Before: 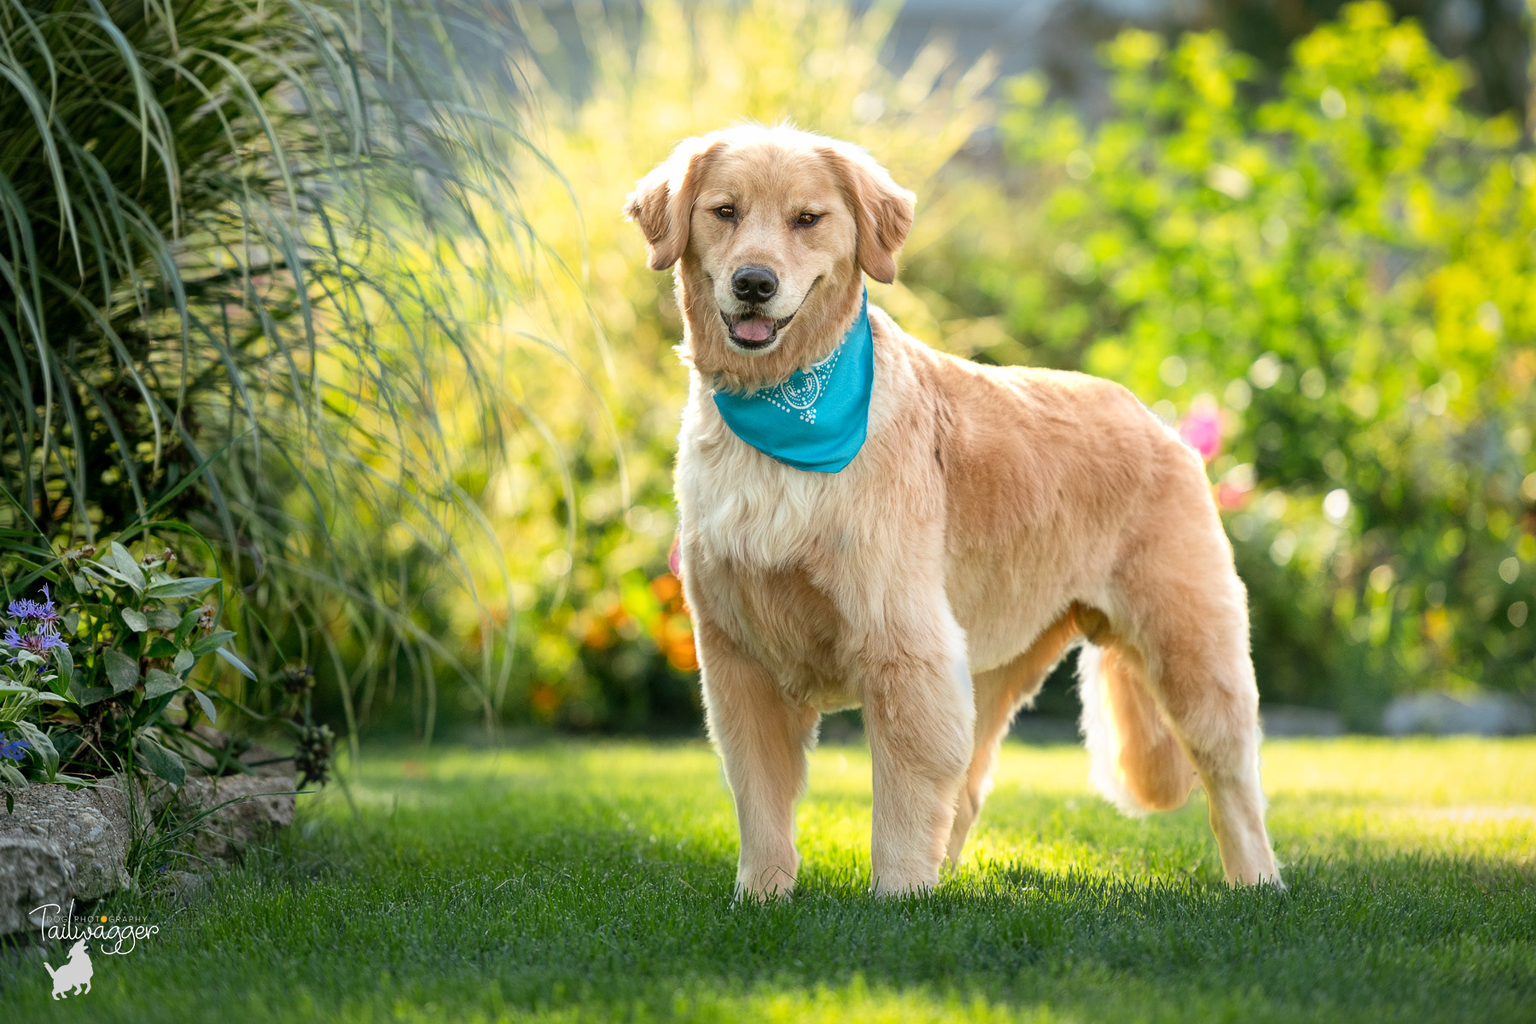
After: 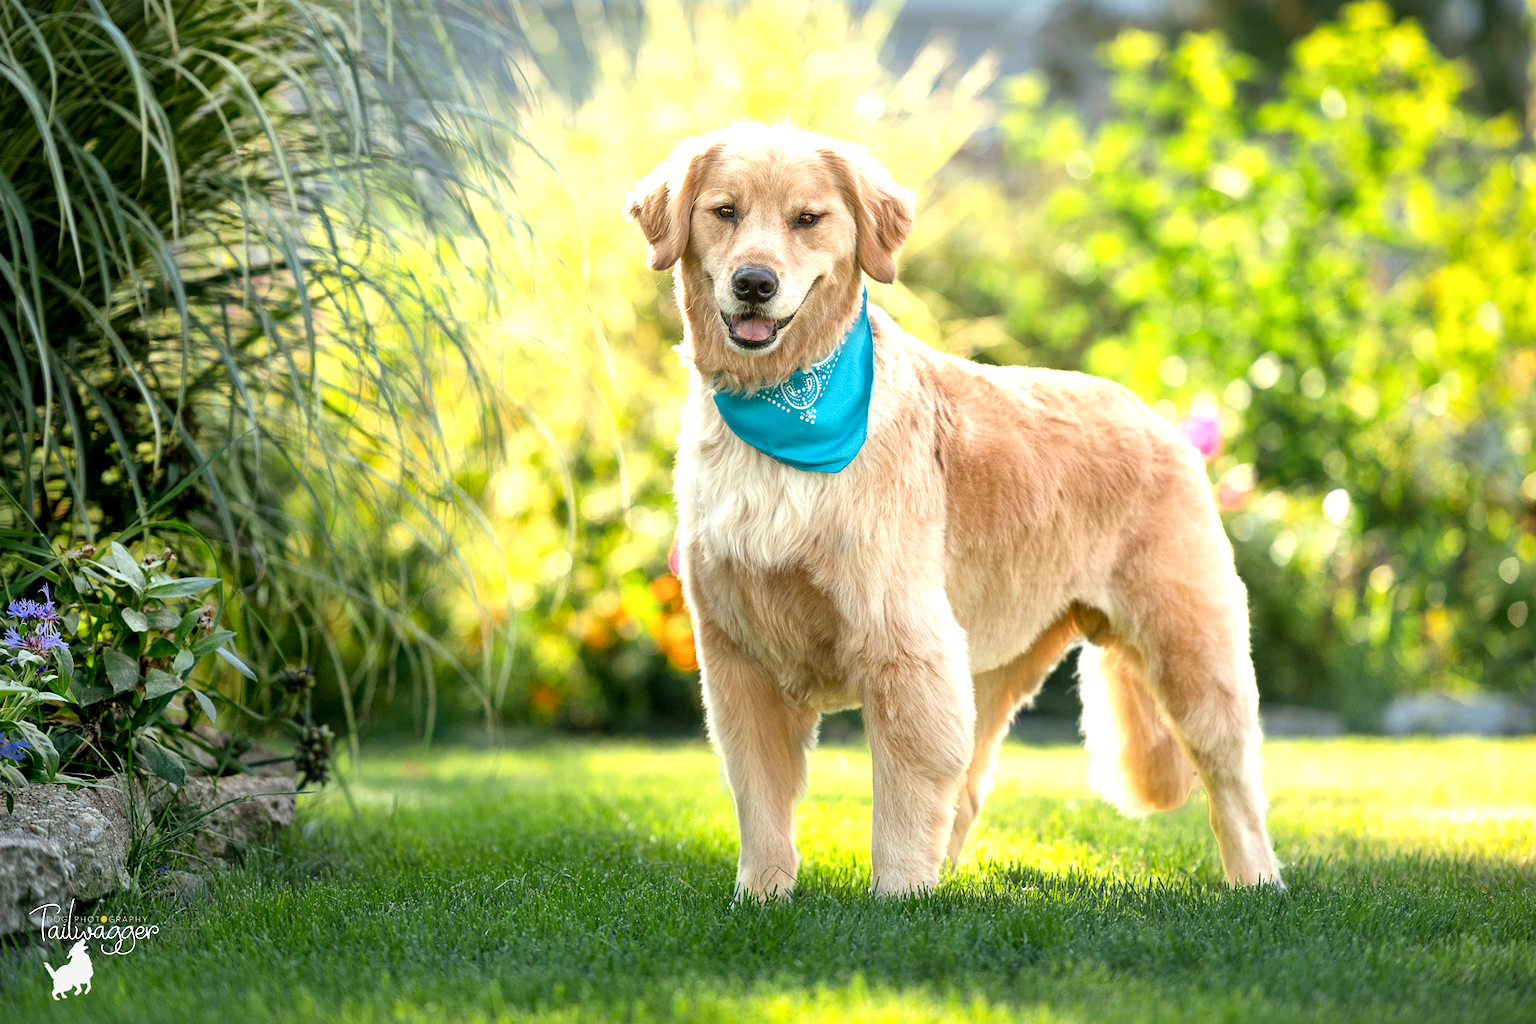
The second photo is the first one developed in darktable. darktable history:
local contrast: mode bilateral grid, contrast 20, coarseness 50, detail 120%, midtone range 0.2
exposure: black level correction 0.001, exposure 0.5 EV, compensate exposure bias true, compensate highlight preservation false
